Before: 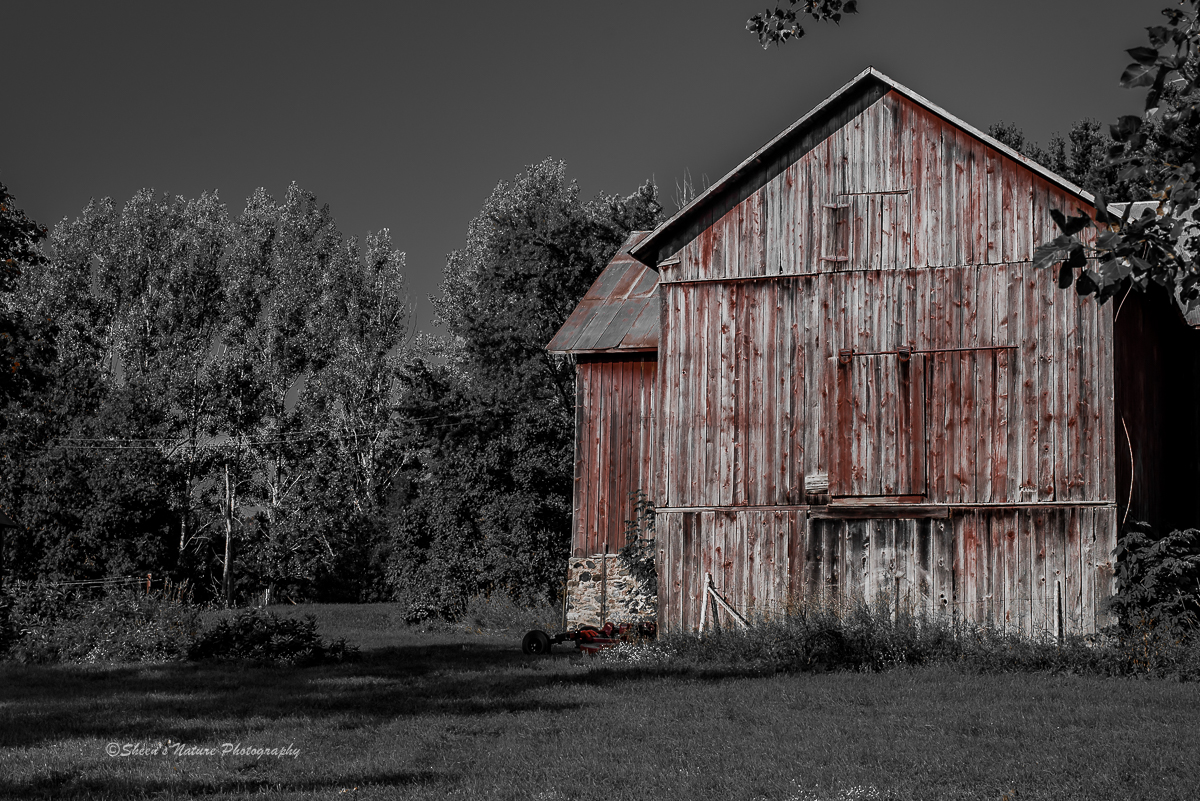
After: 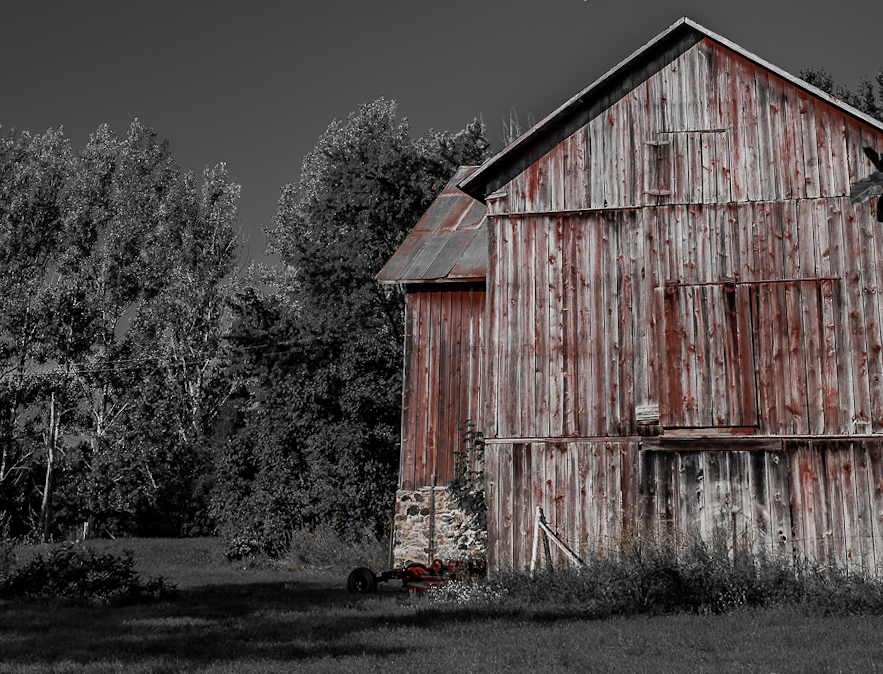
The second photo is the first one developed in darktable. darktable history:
rotate and perspective: rotation 0.215°, lens shift (vertical) -0.139, crop left 0.069, crop right 0.939, crop top 0.002, crop bottom 0.996
crop: left 11.225%, top 5.381%, right 9.565%, bottom 10.314%
